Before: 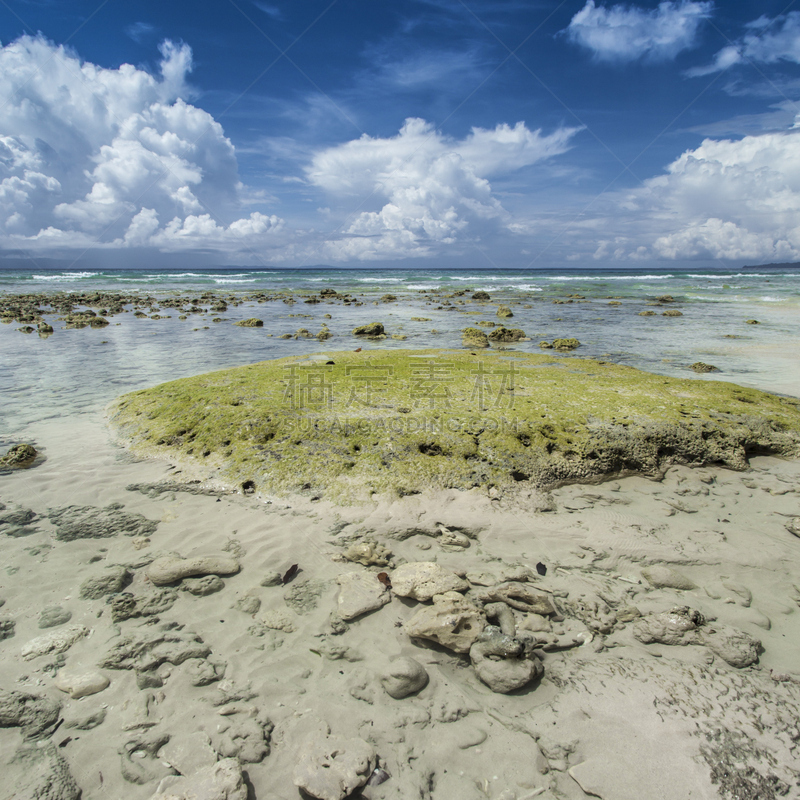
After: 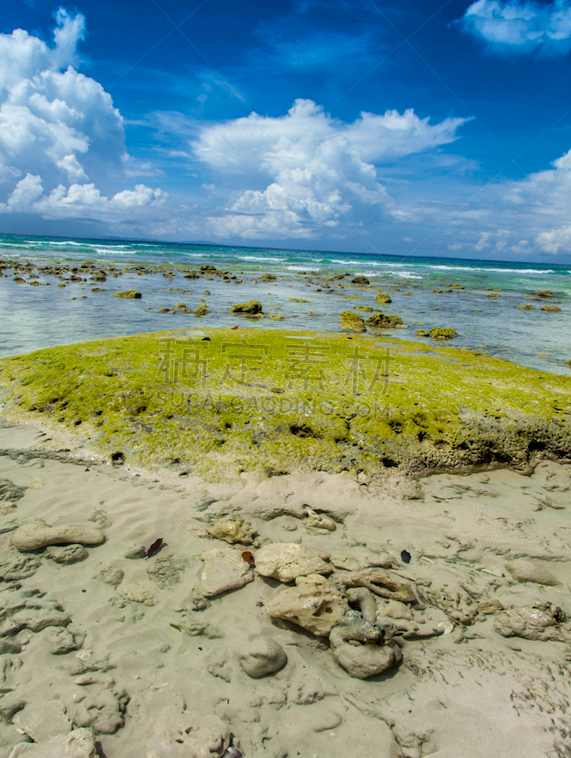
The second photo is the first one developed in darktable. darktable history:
crop and rotate: angle -3.2°, left 13.943%, top 0.03%, right 10.798%, bottom 0.07%
local contrast: mode bilateral grid, contrast 100, coarseness 99, detail 89%, midtone range 0.2
shadows and highlights: shadows 12.65, white point adjustment 1.15, soften with gaussian
color balance rgb: global offset › luminance -0.486%, perceptual saturation grading › global saturation 31.175%, global vibrance 20%
